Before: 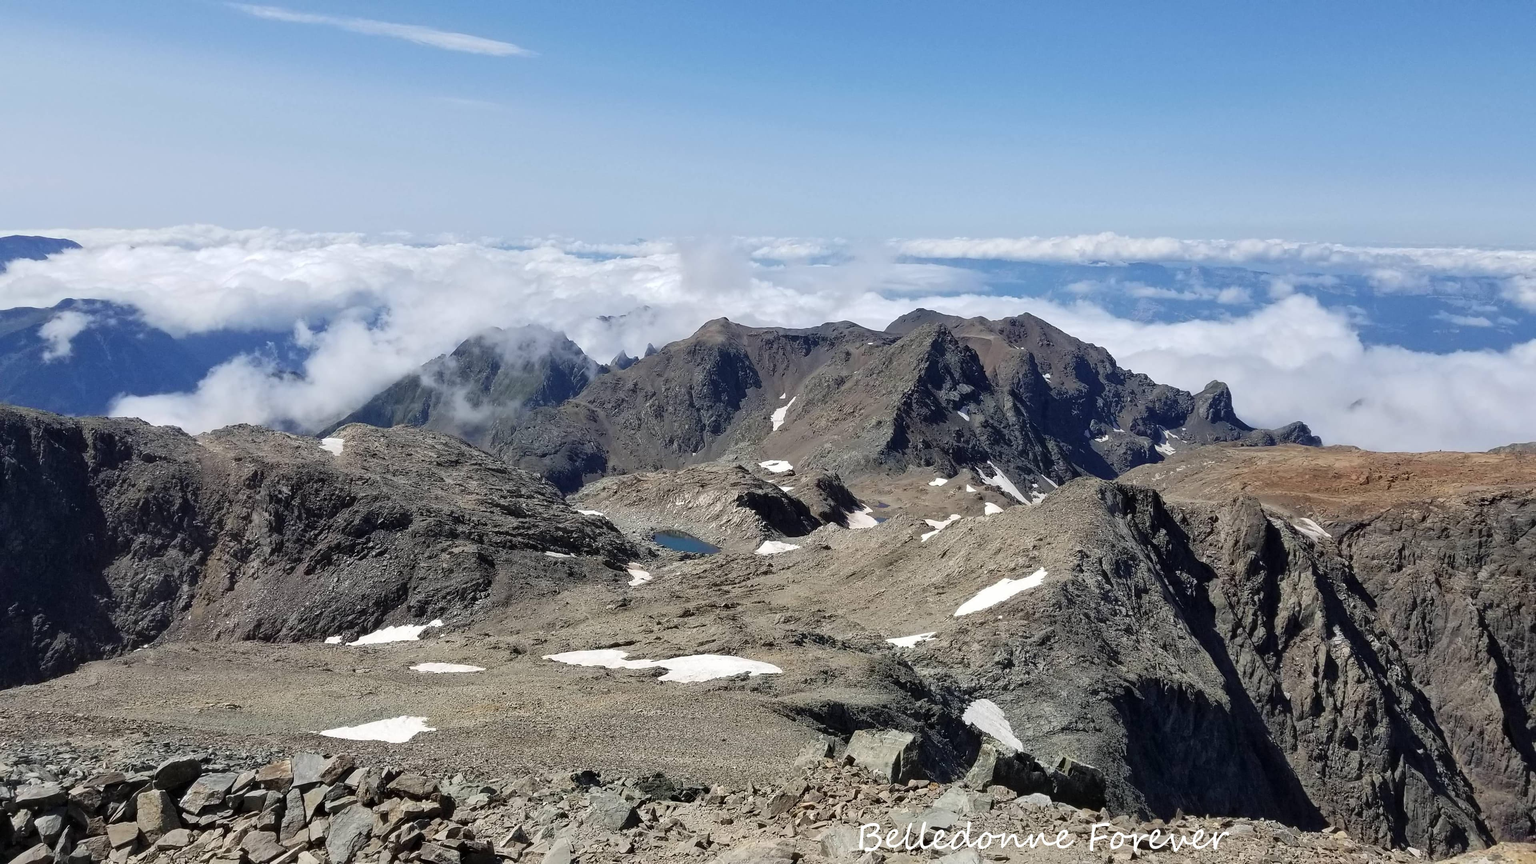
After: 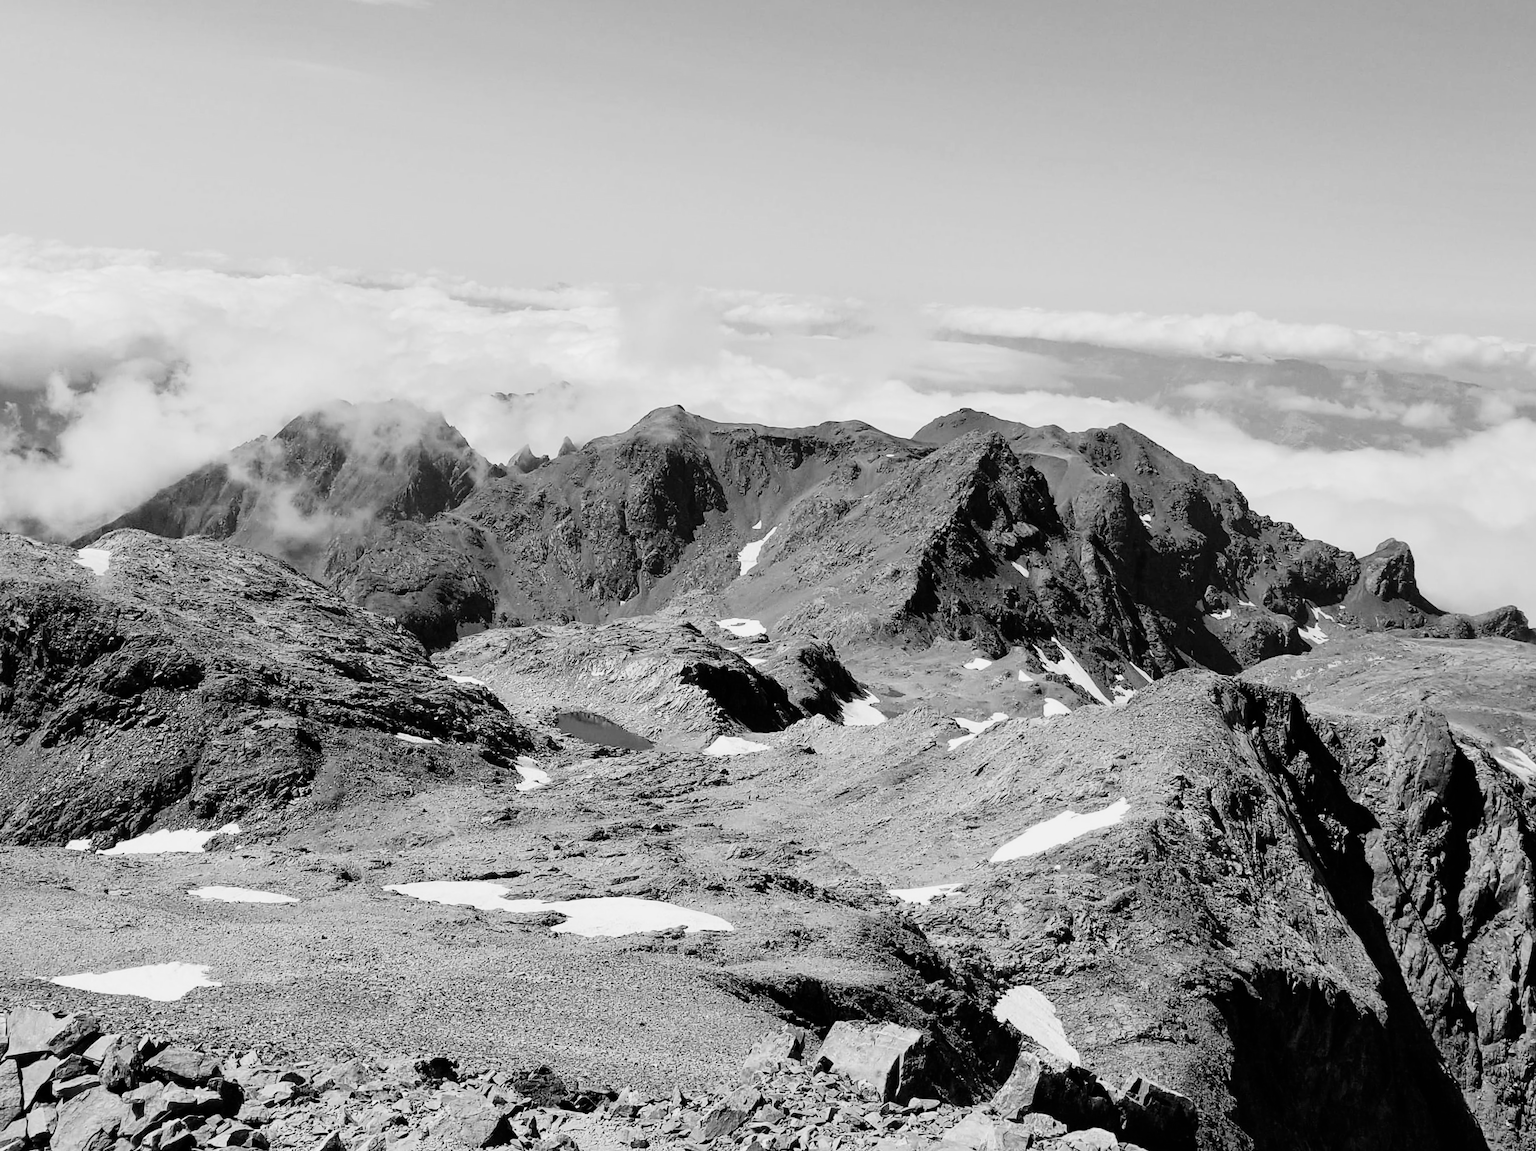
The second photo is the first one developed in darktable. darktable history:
tone curve: curves: ch0 [(0, 0) (0.051, 0.047) (0.102, 0.099) (0.258, 0.29) (0.442, 0.527) (0.695, 0.804) (0.88, 0.952) (1, 1)]; ch1 [(0, 0) (0.339, 0.298) (0.402, 0.363) (0.444, 0.415) (0.485, 0.469) (0.494, 0.493) (0.504, 0.501) (0.525, 0.534) (0.555, 0.593) (0.594, 0.648) (1, 1)]; ch2 [(0, 0) (0.48, 0.48) (0.504, 0.5) (0.535, 0.557) (0.581, 0.623) (0.649, 0.683) (0.824, 0.815) (1, 1)], color space Lab, independent channels, preserve colors none
exposure: compensate highlight preservation false
crop and rotate: angle -3.27°, left 14.277%, top 0.028%, right 10.766%, bottom 0.028%
monochrome: on, module defaults
sharpen: radius 5.325, amount 0.312, threshold 26.433
filmic rgb: black relative exposure -7.65 EV, white relative exposure 4.56 EV, hardness 3.61
color balance: lift [1, 1.001, 0.999, 1.001], gamma [1, 1.004, 1.007, 0.993], gain [1, 0.991, 0.987, 1.013], contrast 7.5%, contrast fulcrum 10%, output saturation 115%
